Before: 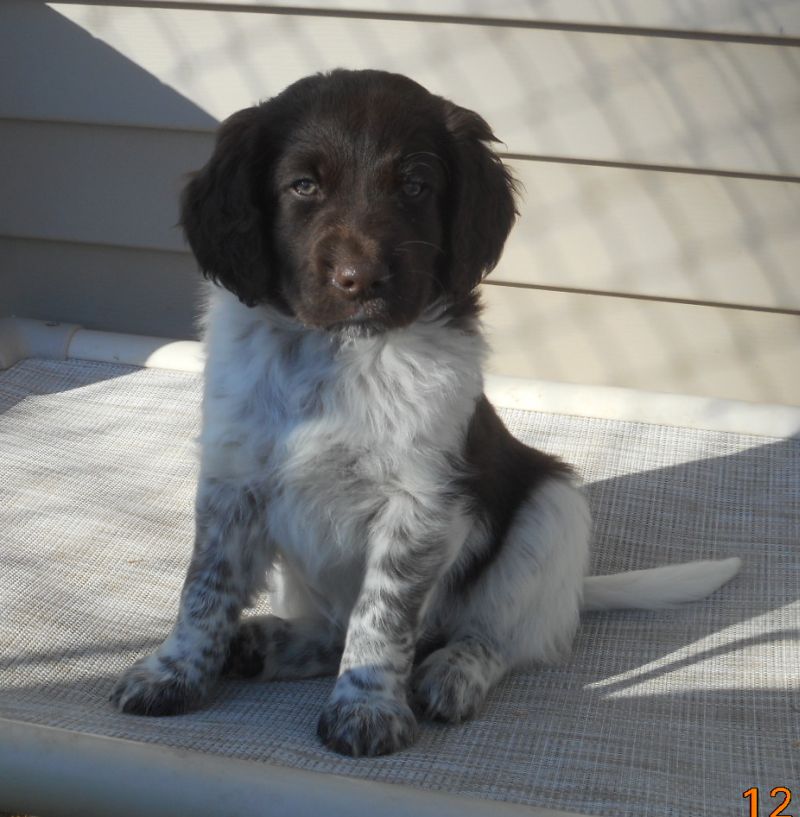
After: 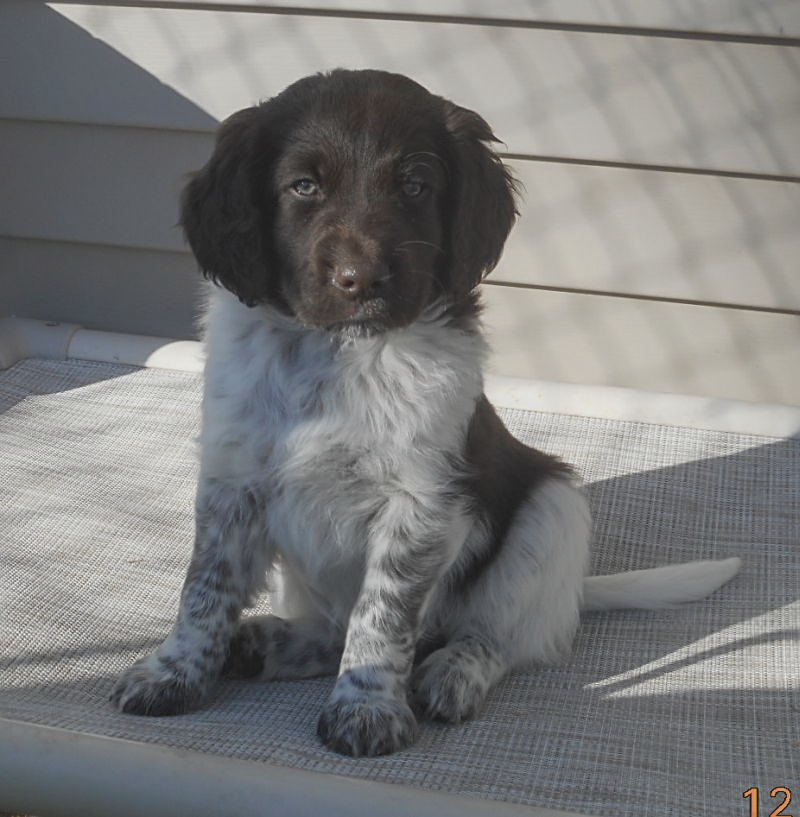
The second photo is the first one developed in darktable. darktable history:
sharpen: amount 0.496
color calibration: illuminant same as pipeline (D50), adaptation XYZ, x 0.345, y 0.358, temperature 5005.15 K
local contrast: on, module defaults
contrast brightness saturation: contrast -0.242, saturation -0.442
color balance rgb: highlights gain › chroma 0.122%, highlights gain › hue 332.63°, perceptual saturation grading › global saturation 20%, perceptual saturation grading › highlights -24.955%, perceptual saturation grading › shadows 25.751%, global vibrance 9.955%
